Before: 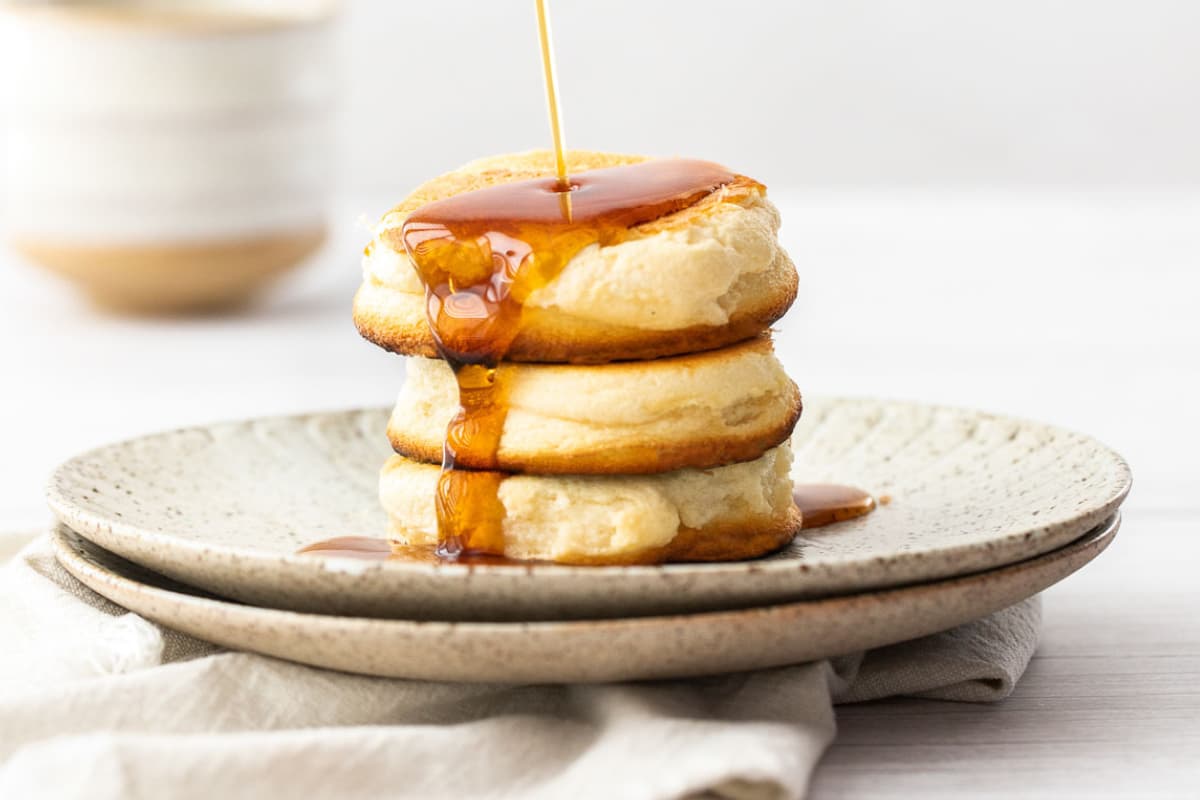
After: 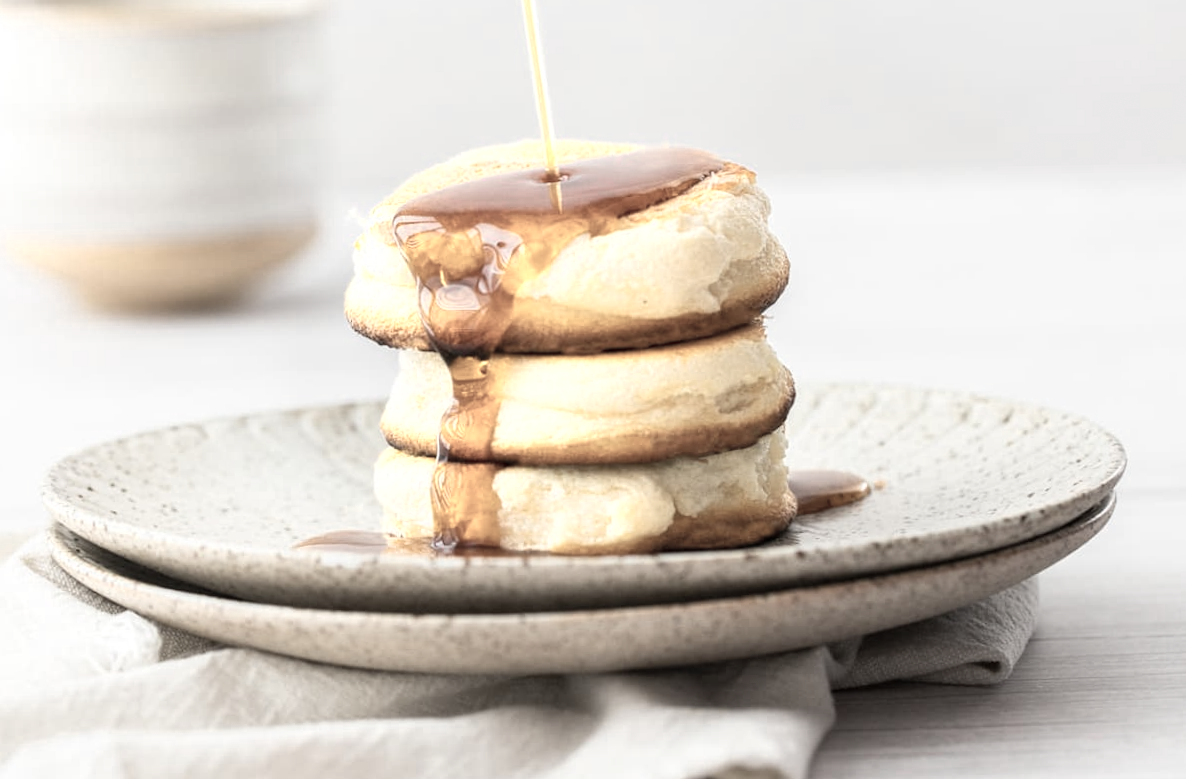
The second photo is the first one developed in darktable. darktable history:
rotate and perspective: rotation -1°, crop left 0.011, crop right 0.989, crop top 0.025, crop bottom 0.975
color zones: curves: ch0 [(0, 0.6) (0.129, 0.585) (0.193, 0.596) (0.429, 0.5) (0.571, 0.5) (0.714, 0.5) (0.857, 0.5) (1, 0.6)]; ch1 [(0, 0.453) (0.112, 0.245) (0.213, 0.252) (0.429, 0.233) (0.571, 0.231) (0.683, 0.242) (0.857, 0.296) (1, 0.453)]
